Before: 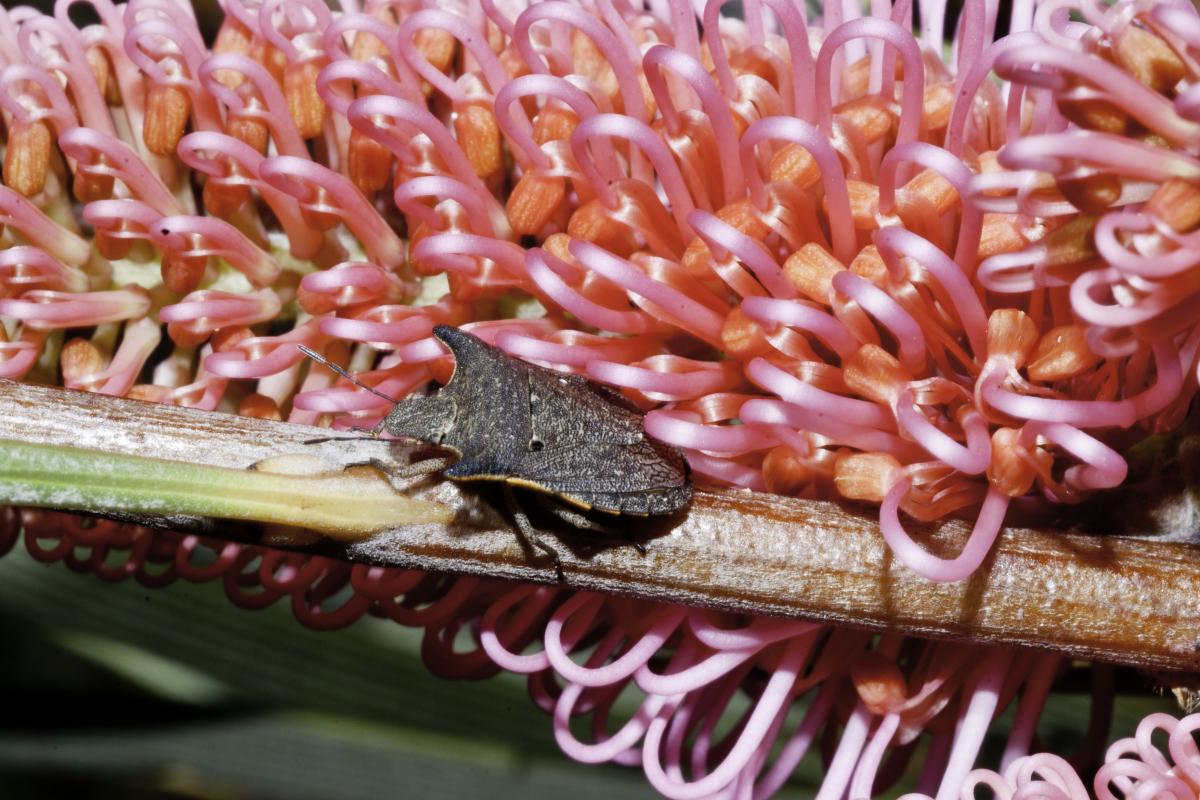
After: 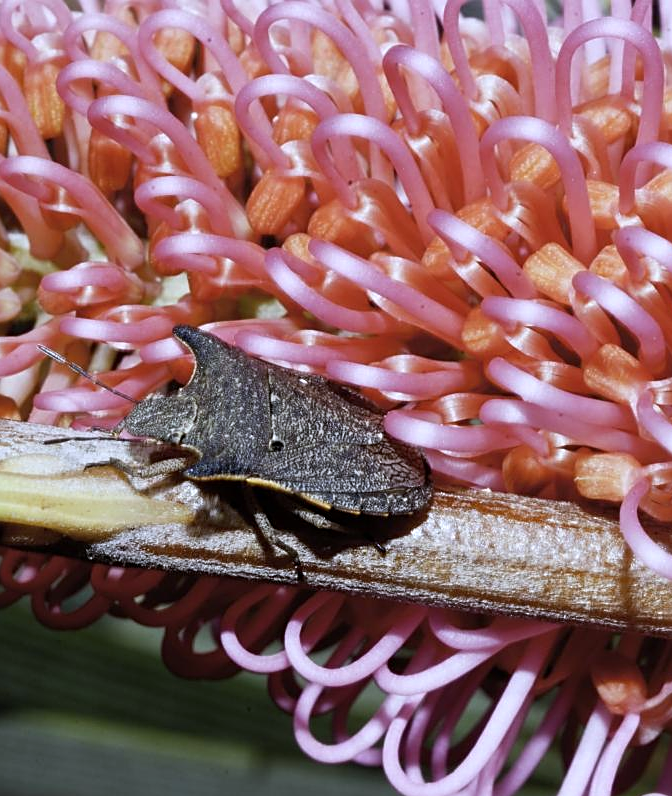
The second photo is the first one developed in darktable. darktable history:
crop: left 21.674%, right 22.086%
white balance: red 0.954, blue 1.079
sharpen: on, module defaults
